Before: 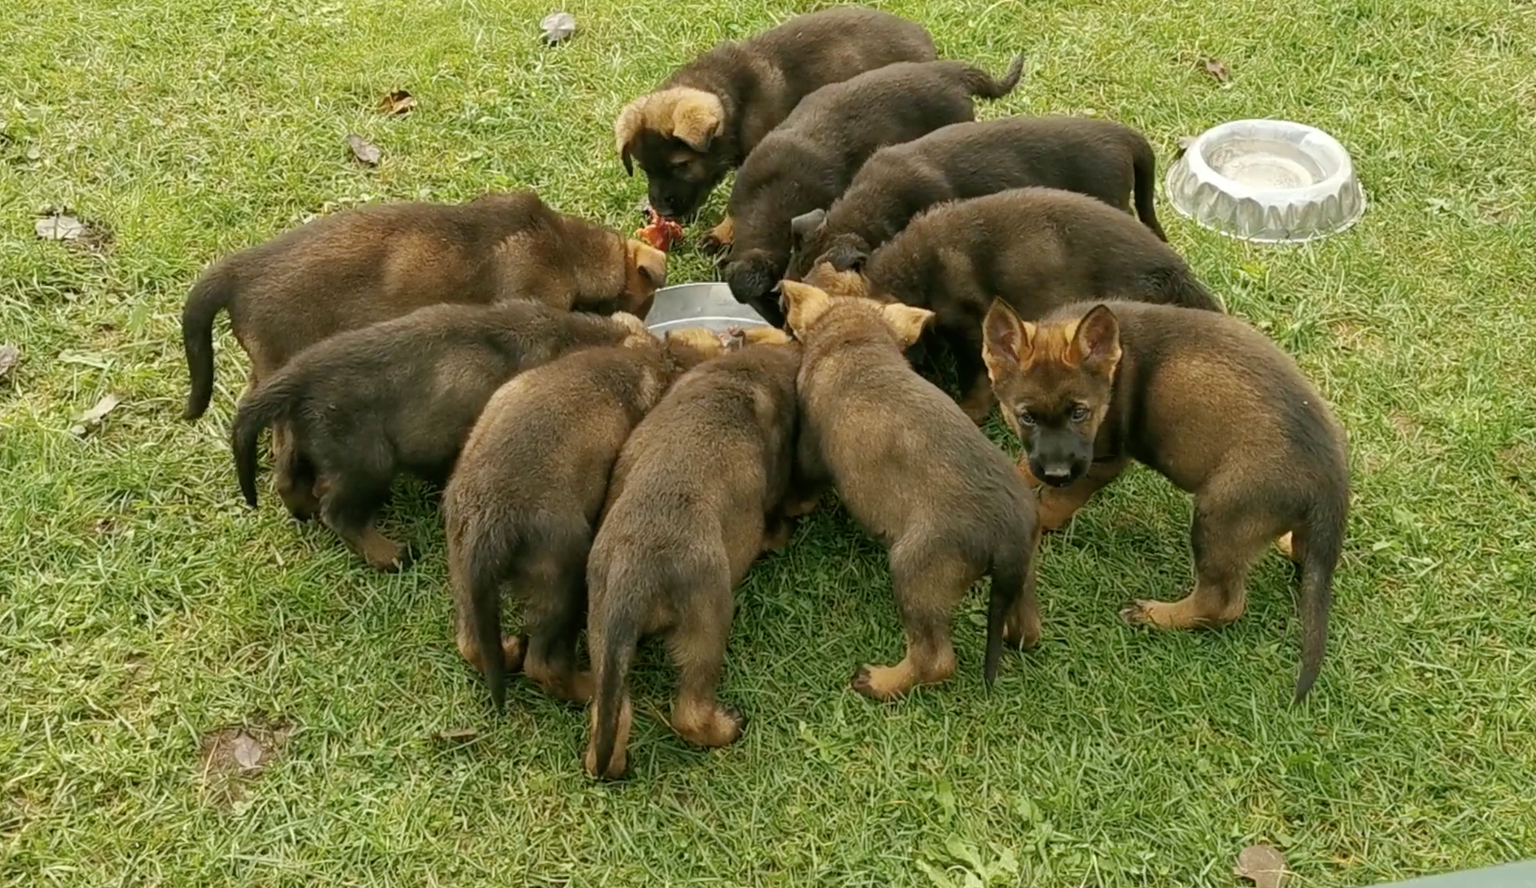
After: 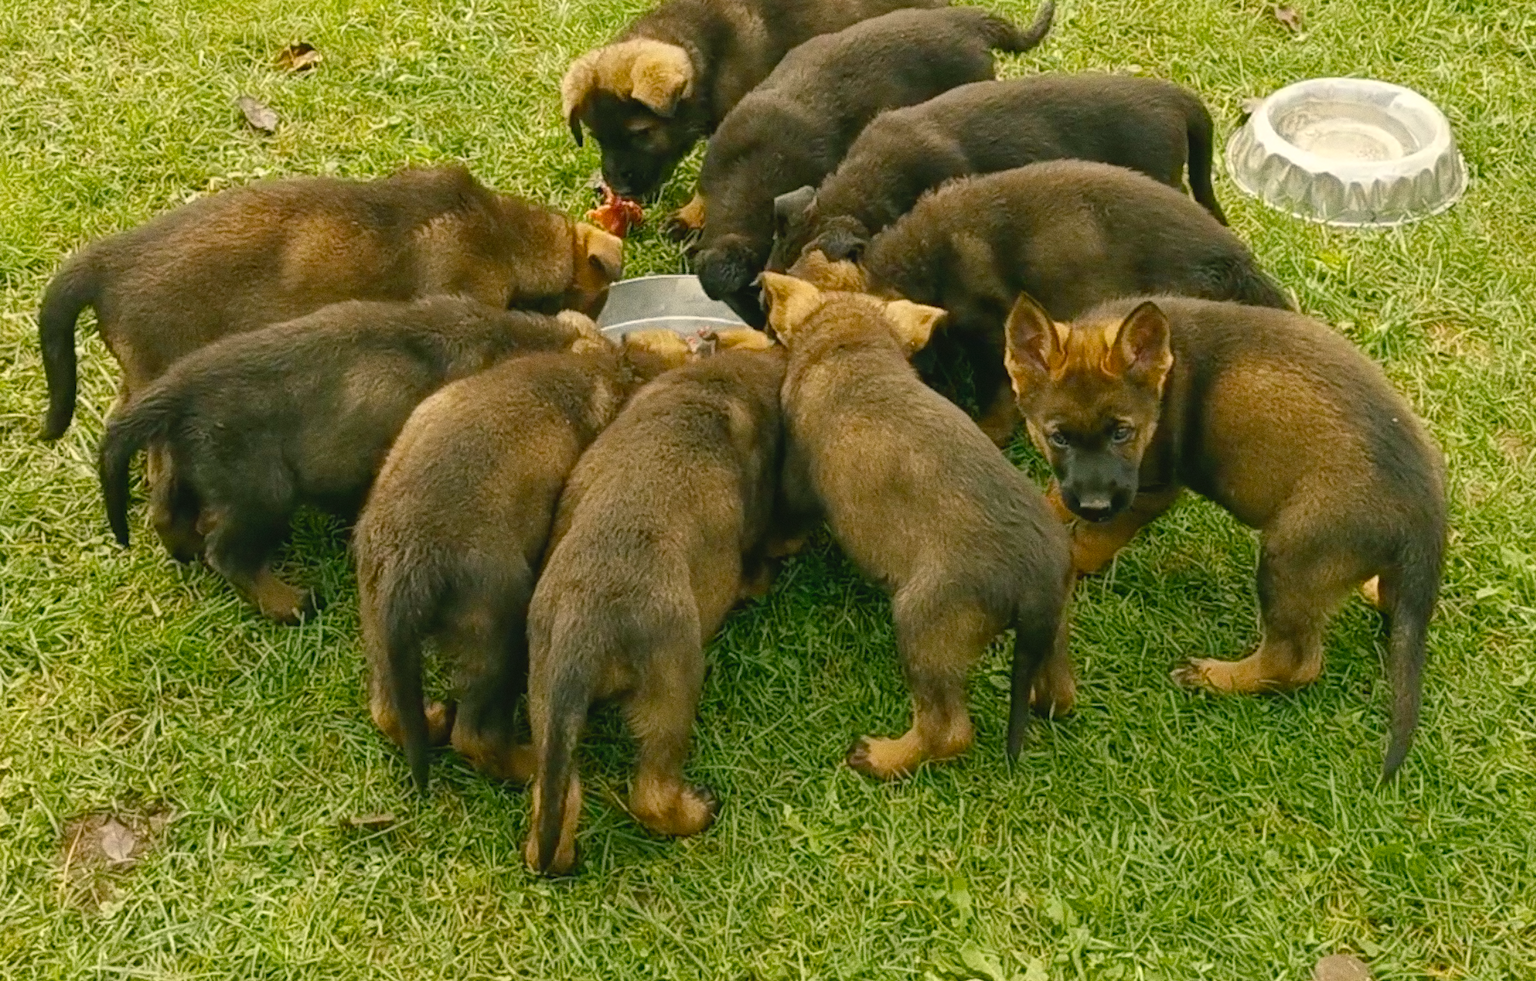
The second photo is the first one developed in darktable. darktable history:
white balance: emerald 1
grain: coarseness 0.09 ISO
color balance rgb: shadows lift › chroma 2%, shadows lift › hue 219.6°, power › hue 313.2°, highlights gain › chroma 3%, highlights gain › hue 75.6°, global offset › luminance 0.5%, perceptual saturation grading › global saturation 15.33%, perceptual saturation grading › highlights -19.33%, perceptual saturation grading › shadows 20%, global vibrance 20%
crop: left 9.807%, top 6.259%, right 7.334%, bottom 2.177%
